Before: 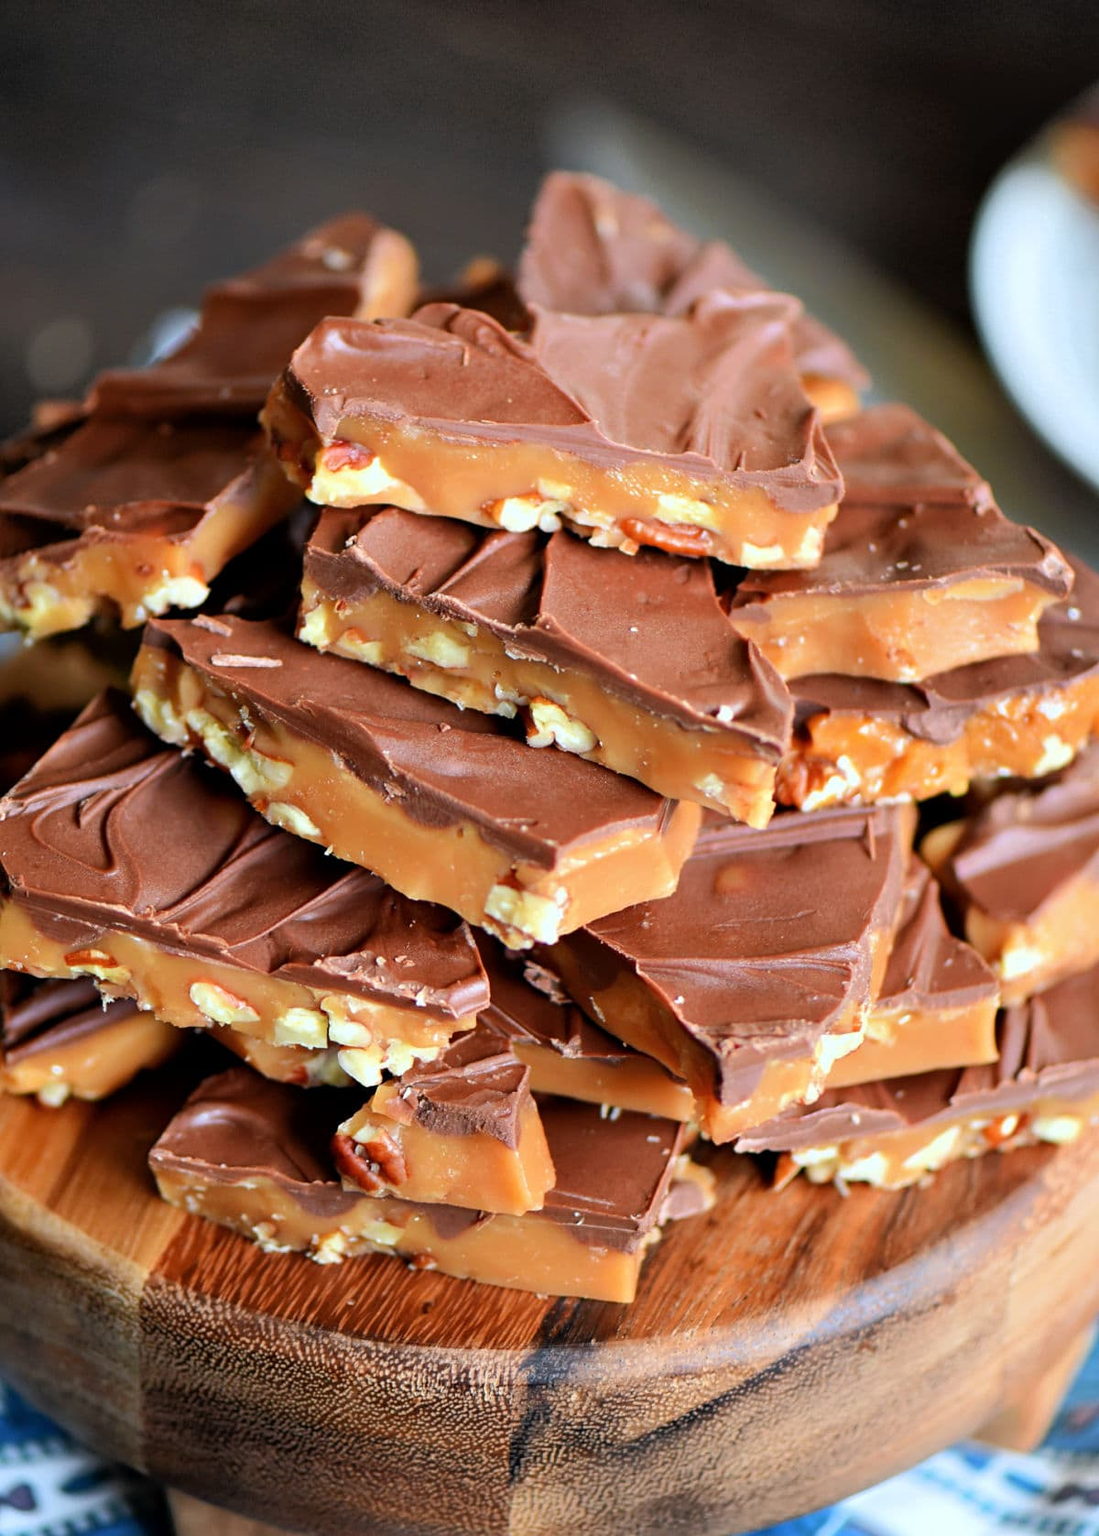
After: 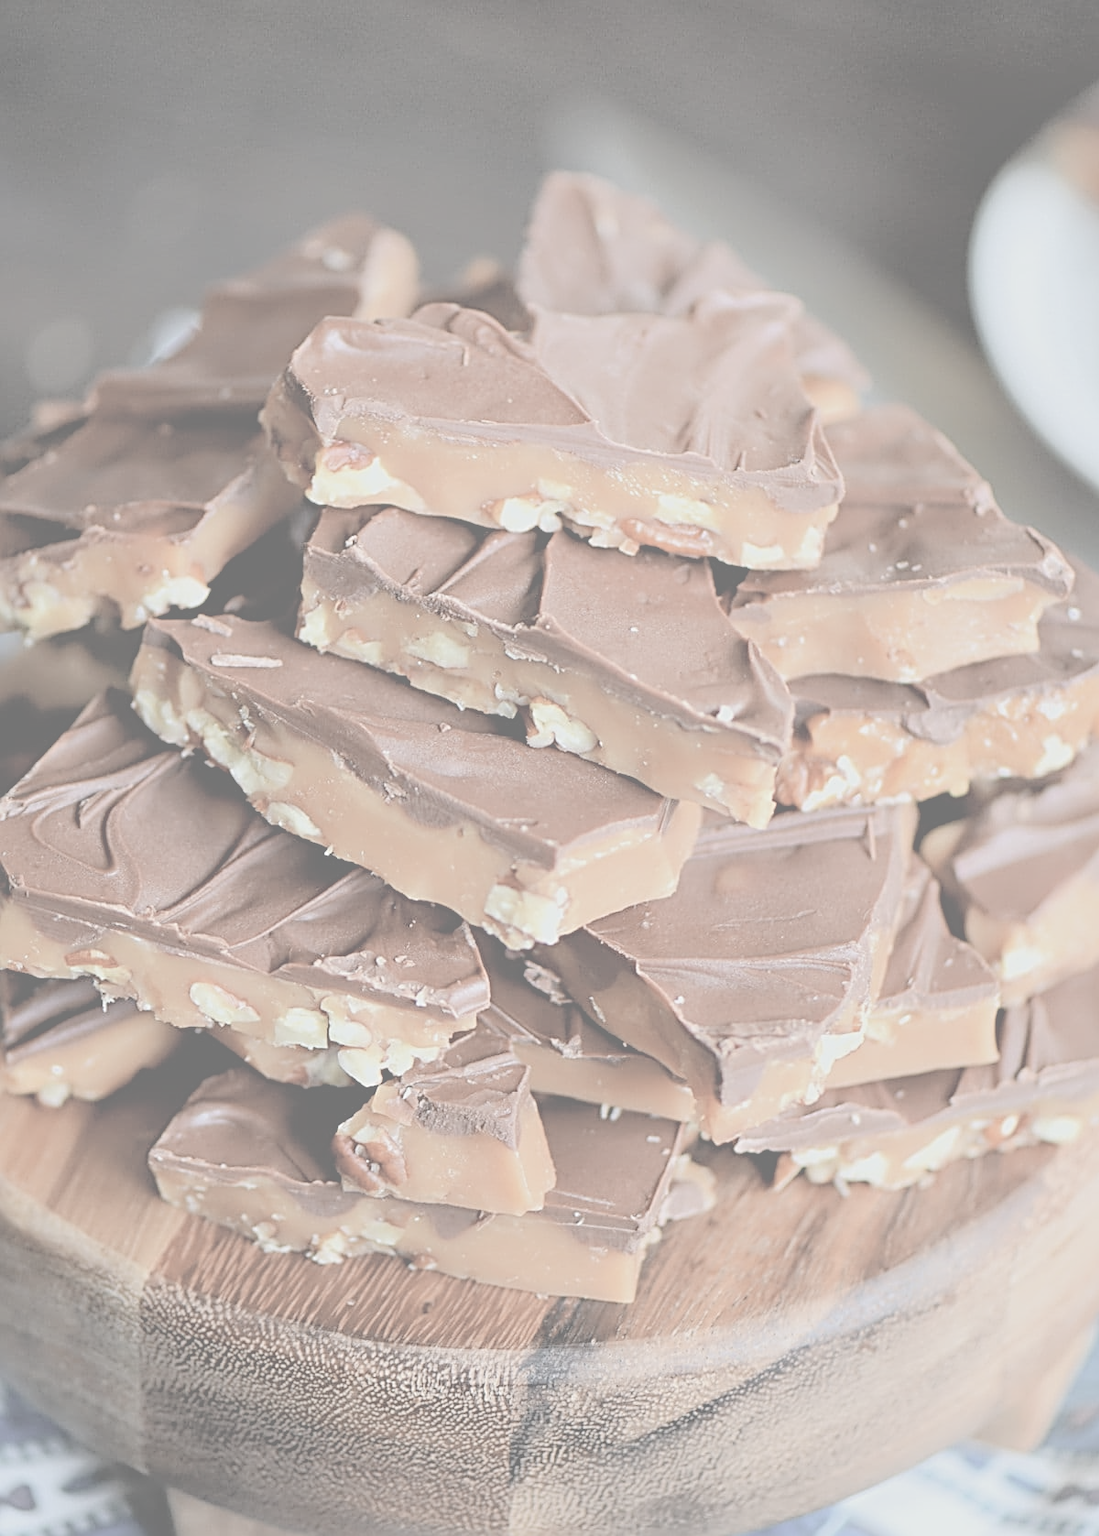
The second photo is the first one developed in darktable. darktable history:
sharpen: radius 2.8, amount 0.709
contrast brightness saturation: contrast -0.338, brightness 0.735, saturation -0.763
